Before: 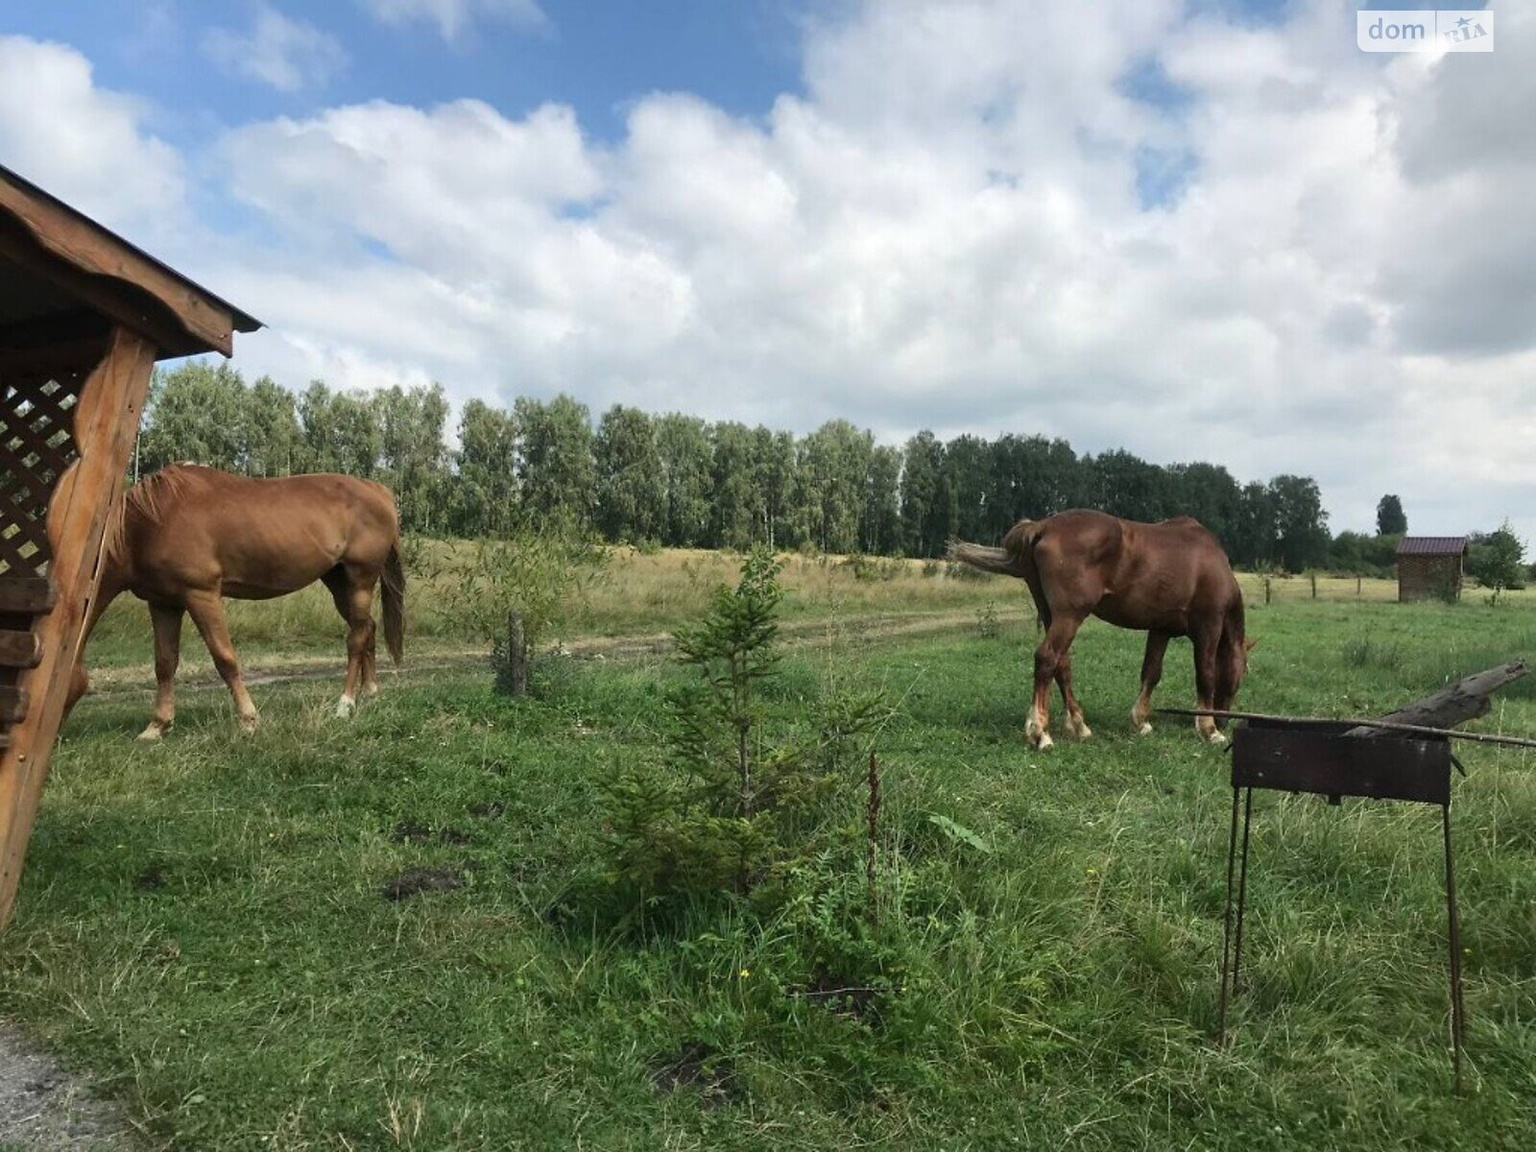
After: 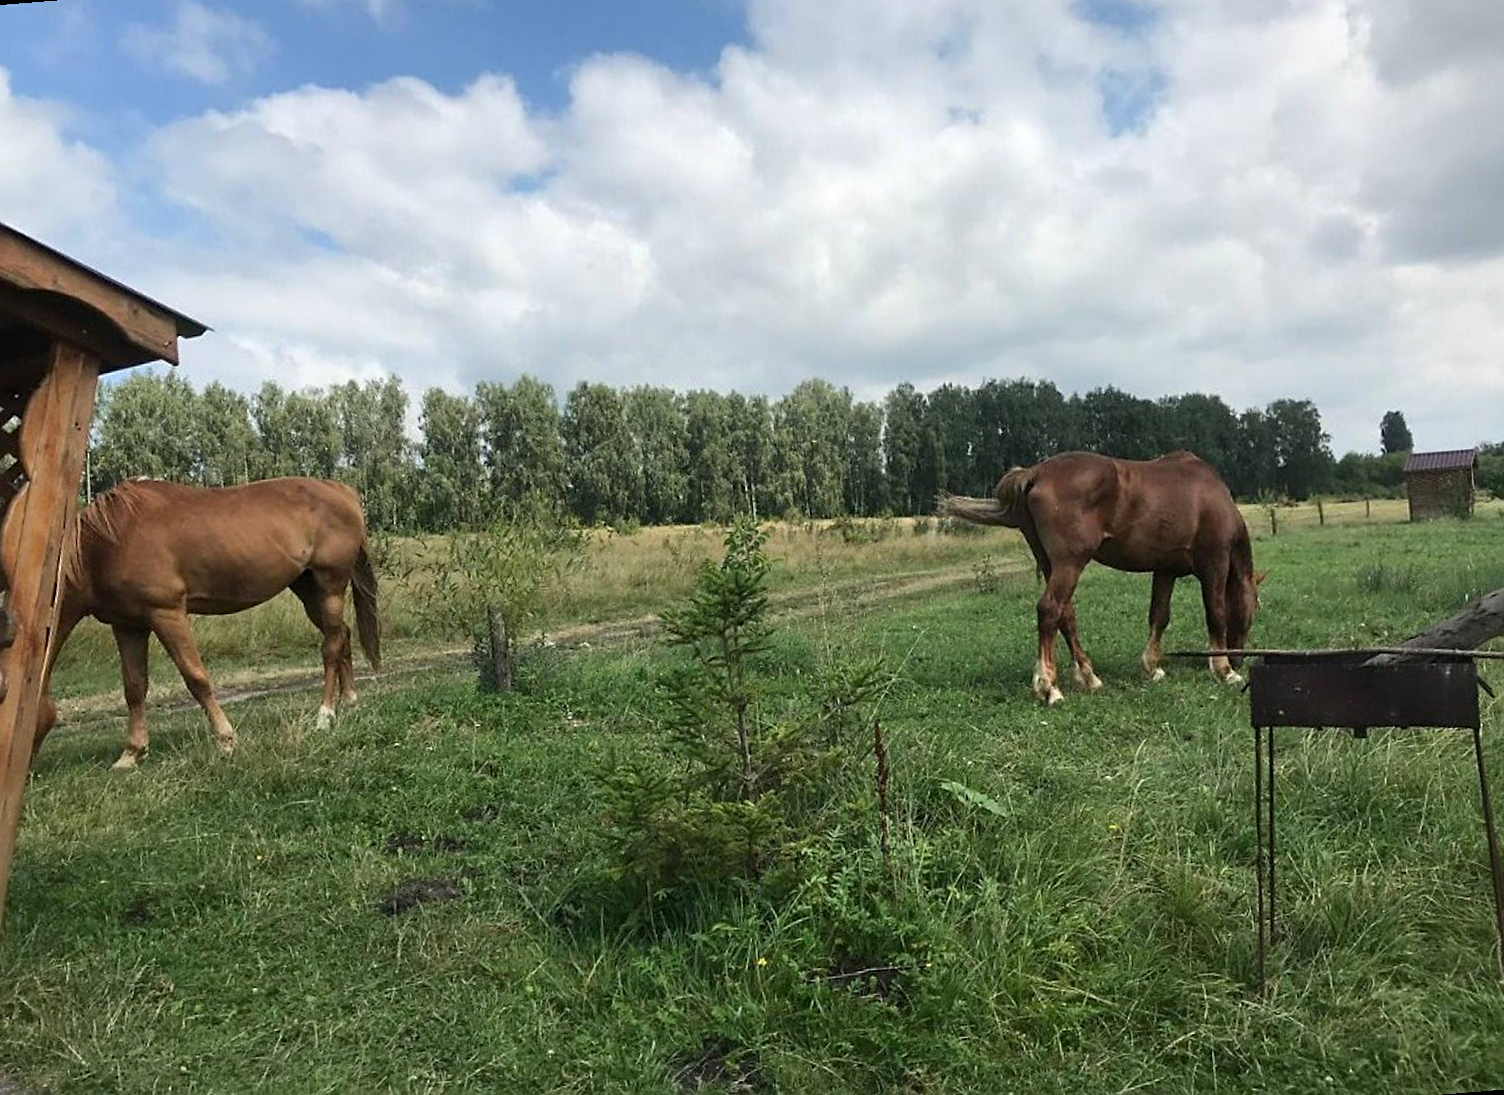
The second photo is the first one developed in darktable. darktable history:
rotate and perspective: rotation -4.57°, crop left 0.054, crop right 0.944, crop top 0.087, crop bottom 0.914
sharpen: amount 0.478
